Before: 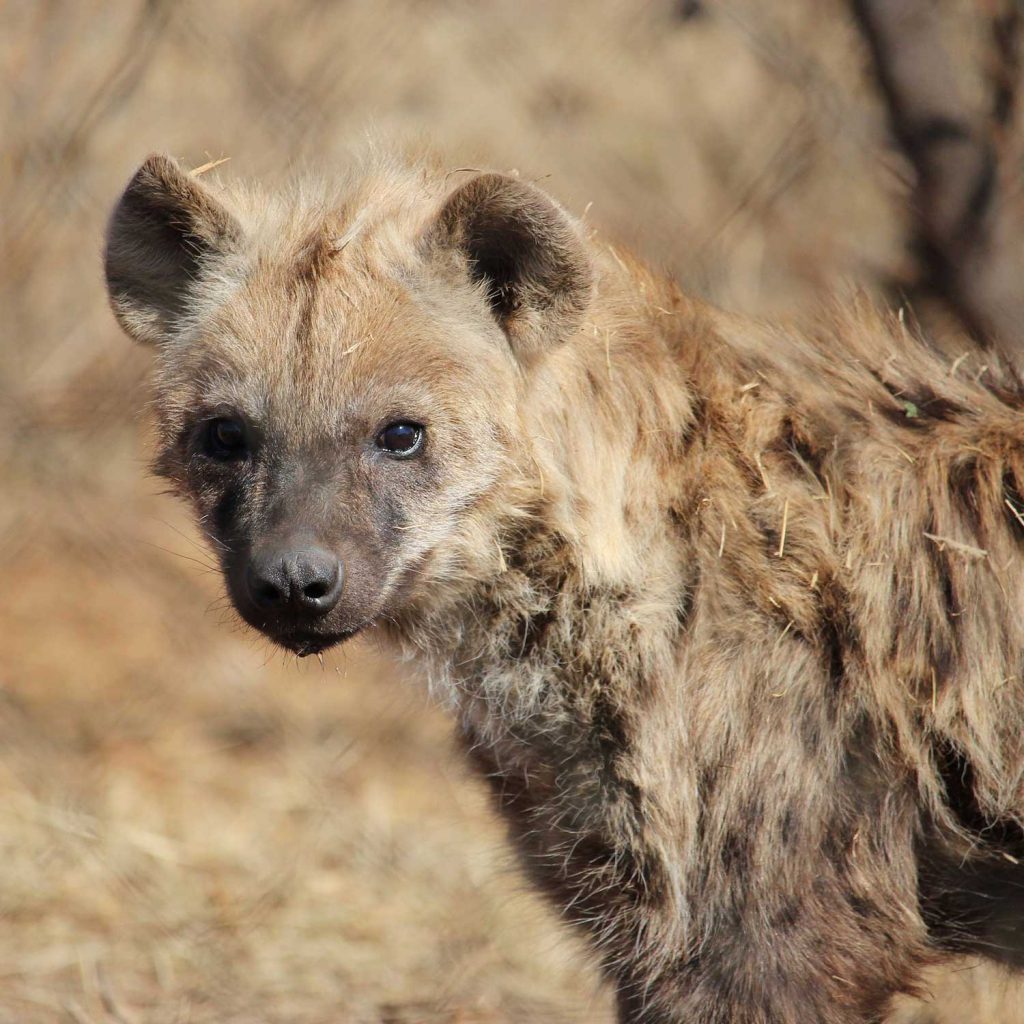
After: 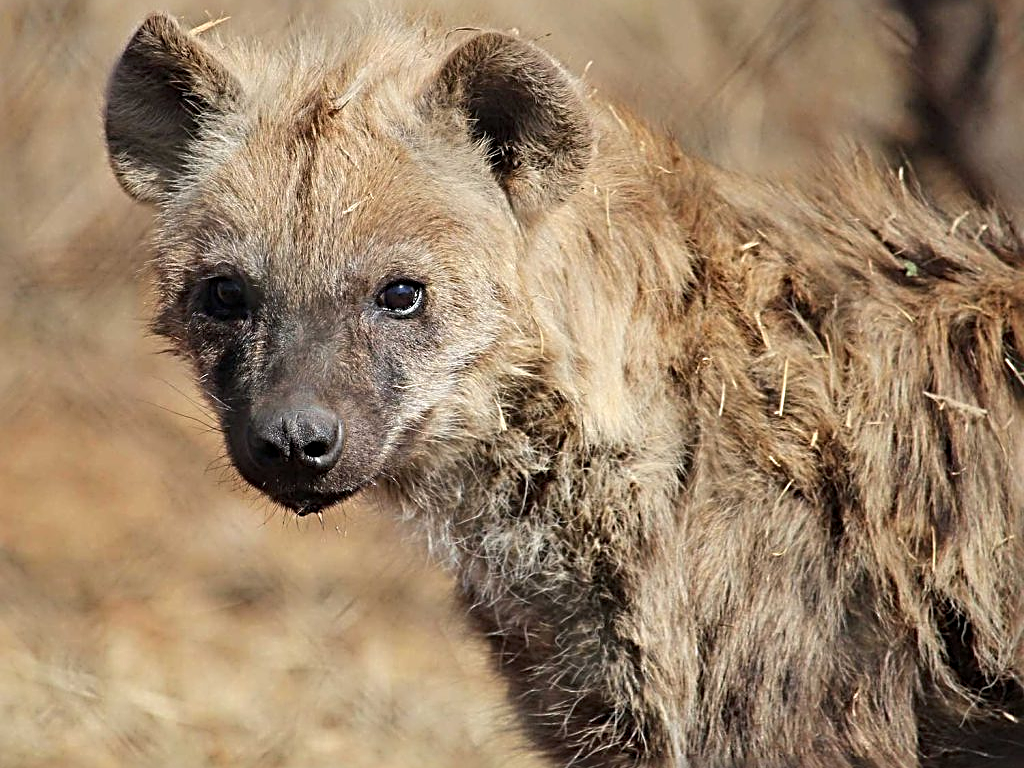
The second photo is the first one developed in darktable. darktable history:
crop: top 13.819%, bottom 11.169%
sharpen: radius 3.69, amount 0.928
